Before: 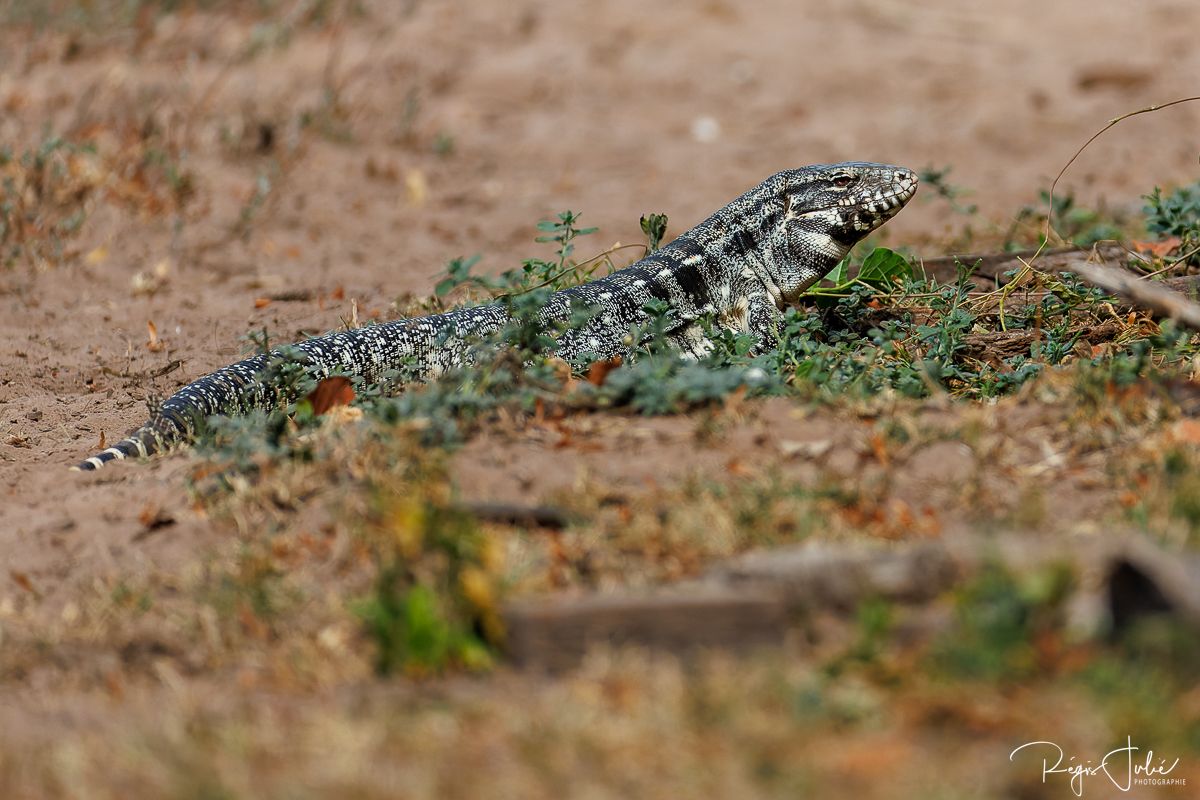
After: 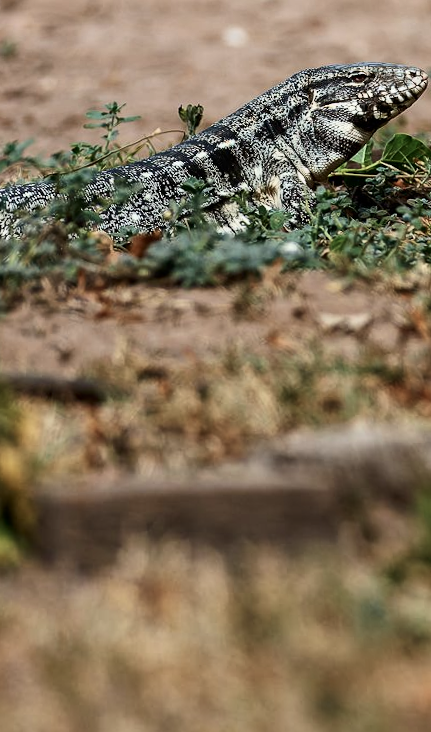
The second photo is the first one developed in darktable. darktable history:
contrast brightness saturation: contrast 0.25, saturation -0.31
velvia: on, module defaults
crop: left 33.452%, top 6.025%, right 23.155%
rotate and perspective: rotation 0.72°, lens shift (vertical) -0.352, lens shift (horizontal) -0.051, crop left 0.152, crop right 0.859, crop top 0.019, crop bottom 0.964
